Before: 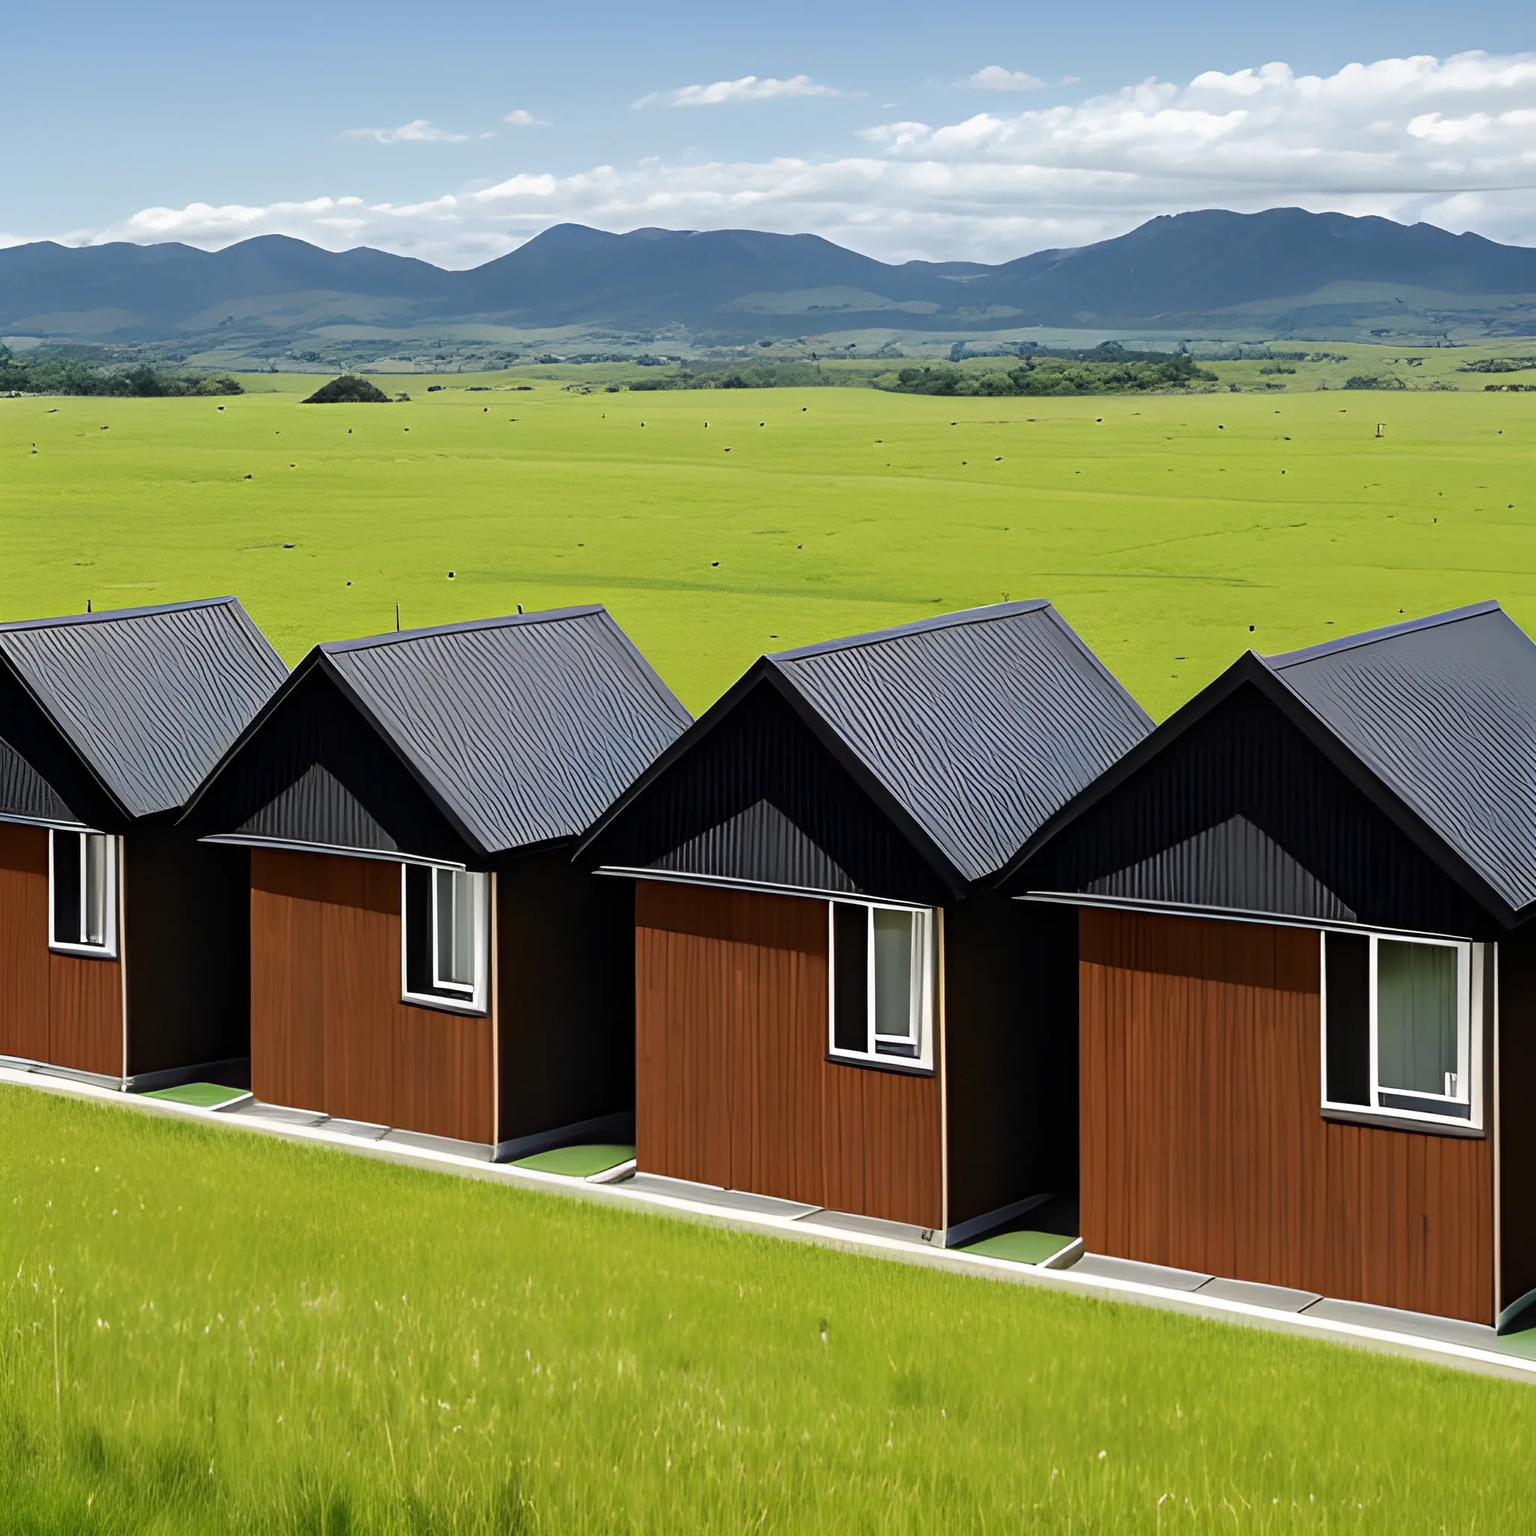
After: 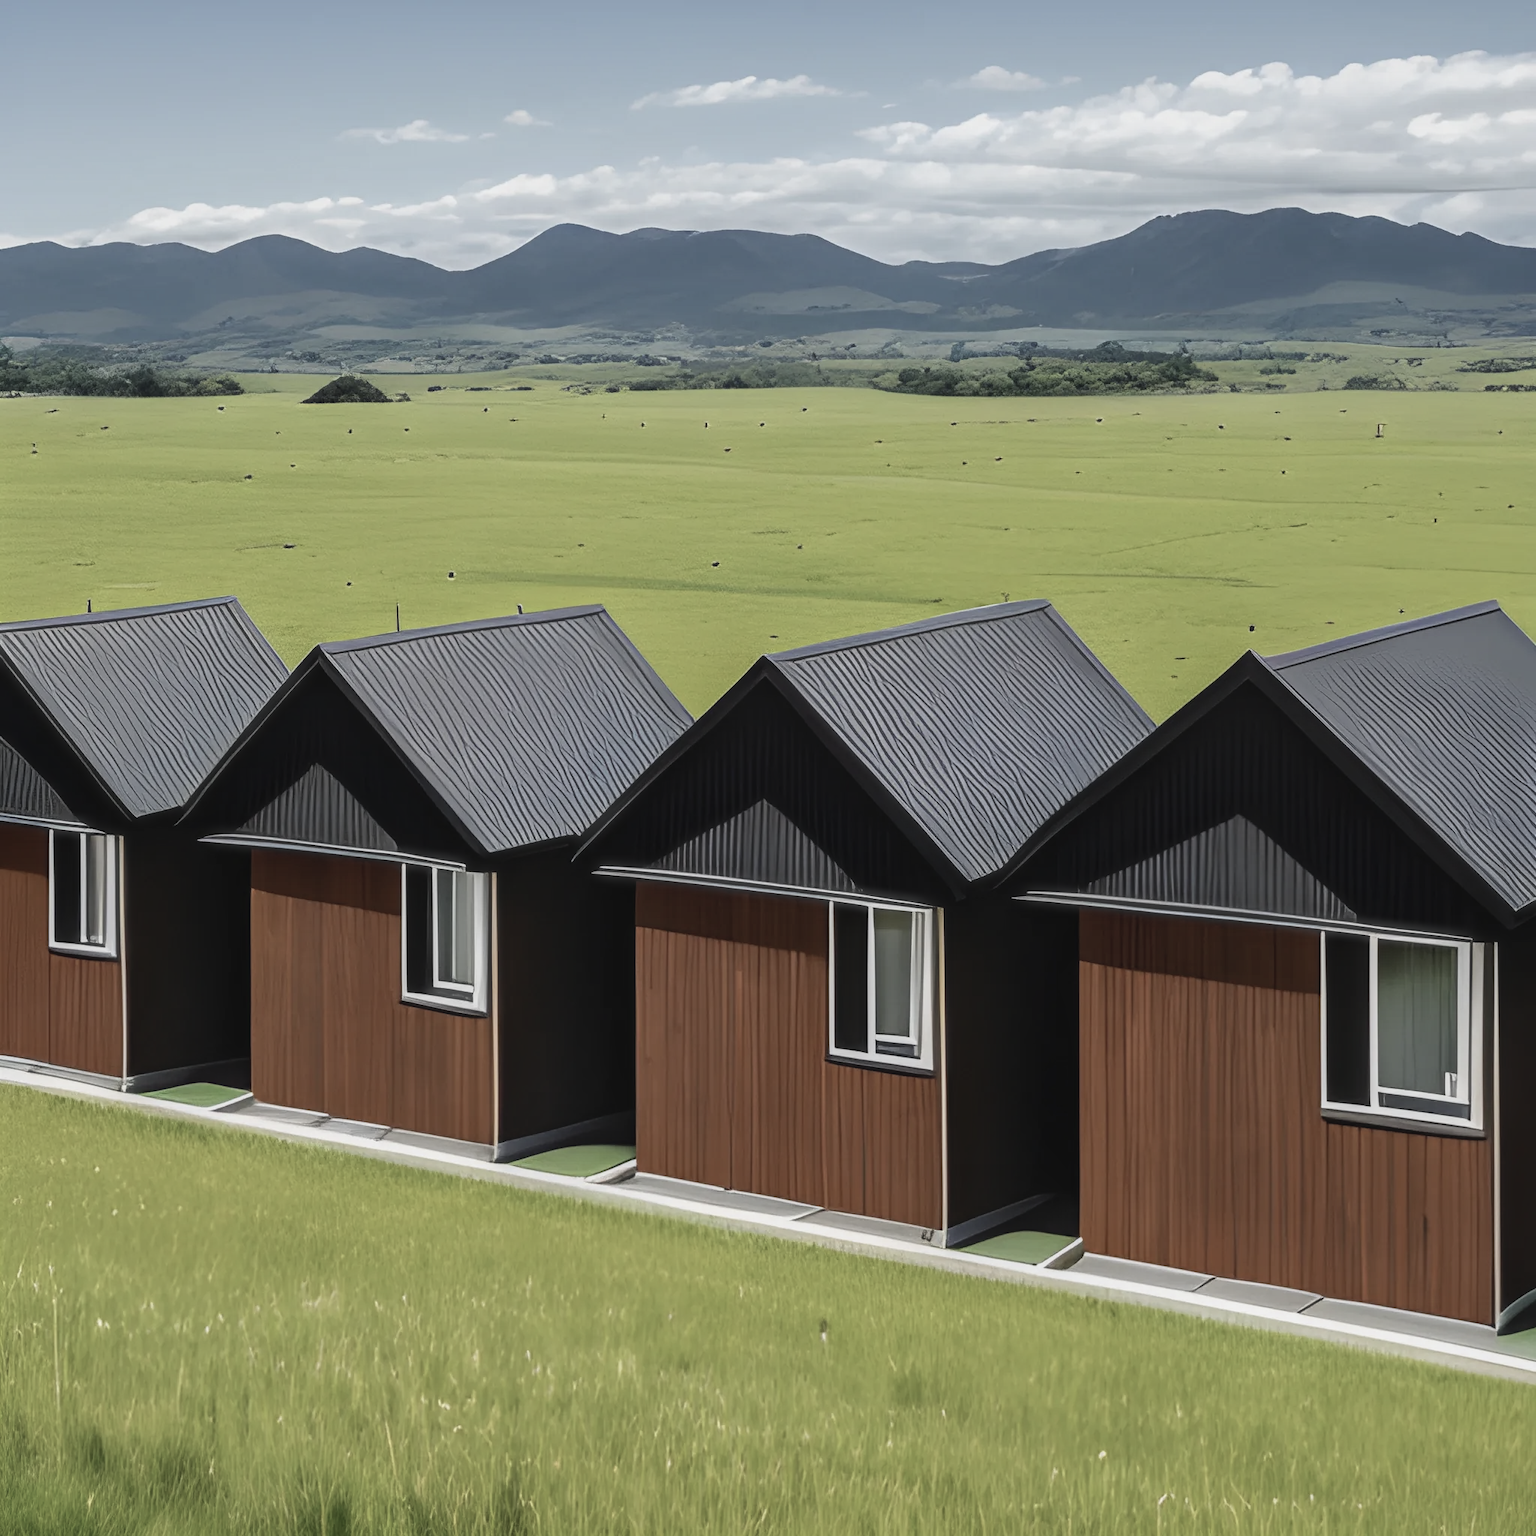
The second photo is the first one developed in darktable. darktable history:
exposure: compensate highlight preservation false
local contrast: highlights 25%, detail 150%
contrast brightness saturation: contrast -0.26, saturation -0.43
haze removal: strength -0.09, distance 0.358, compatibility mode true, adaptive false
